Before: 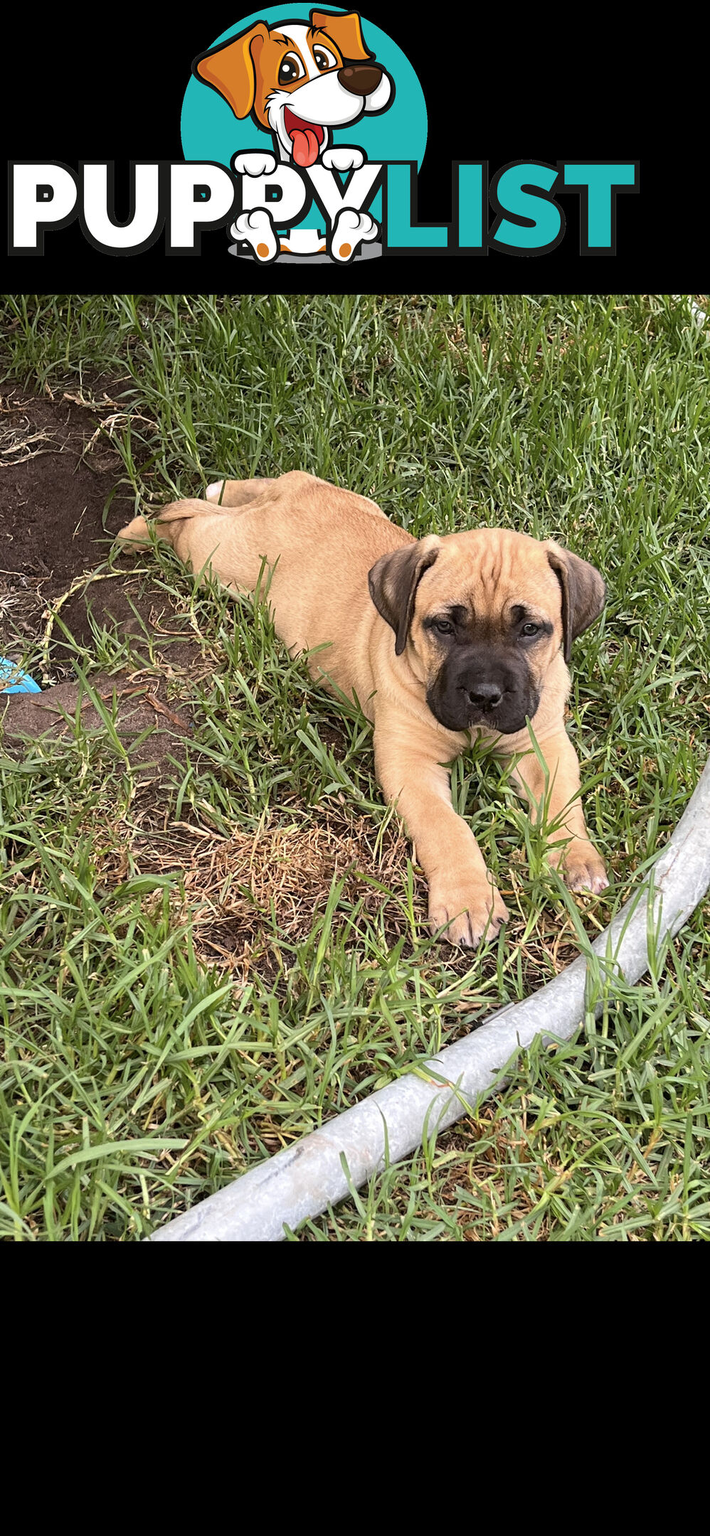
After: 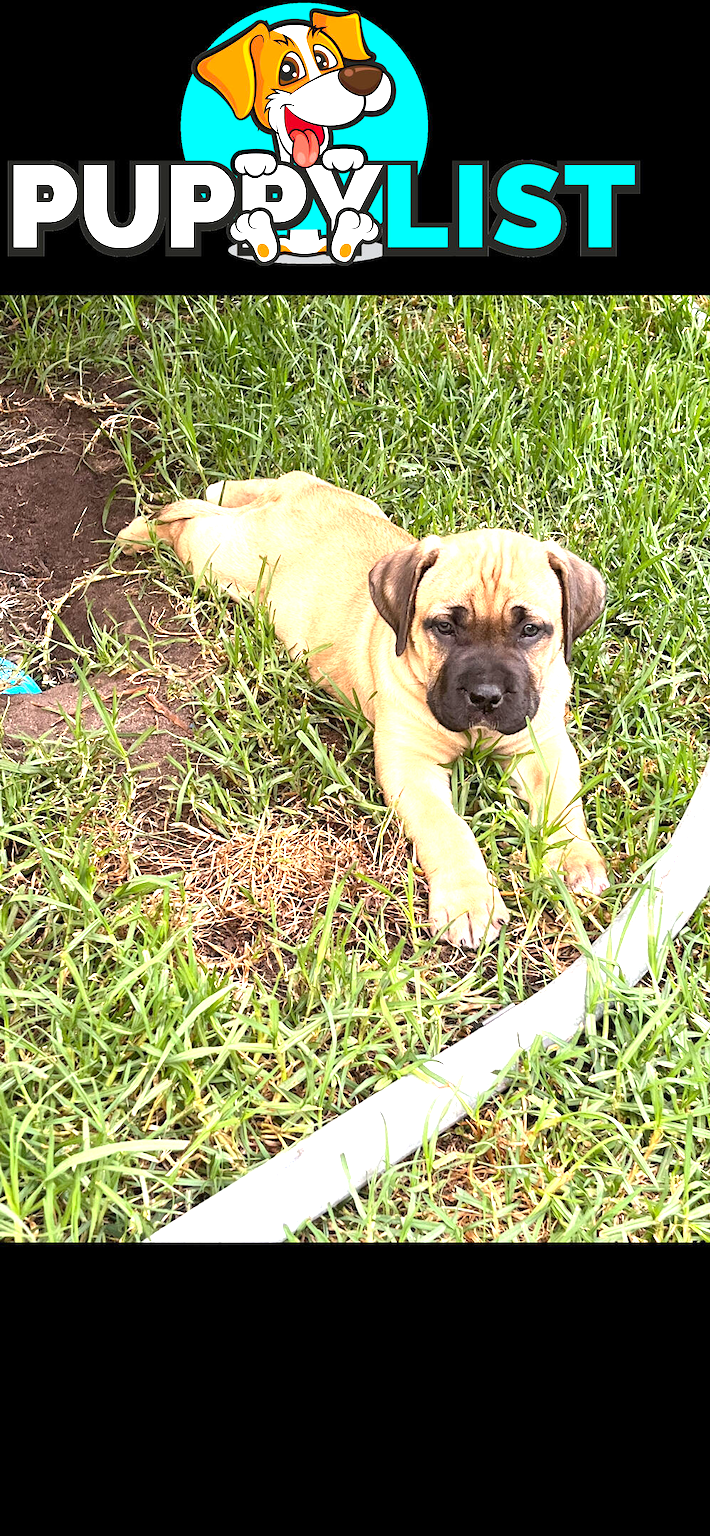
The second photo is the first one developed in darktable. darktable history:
levels: levels [0, 0.476, 0.951]
exposure: exposure 1 EV, compensate highlight preservation false
crop: bottom 0.071%
